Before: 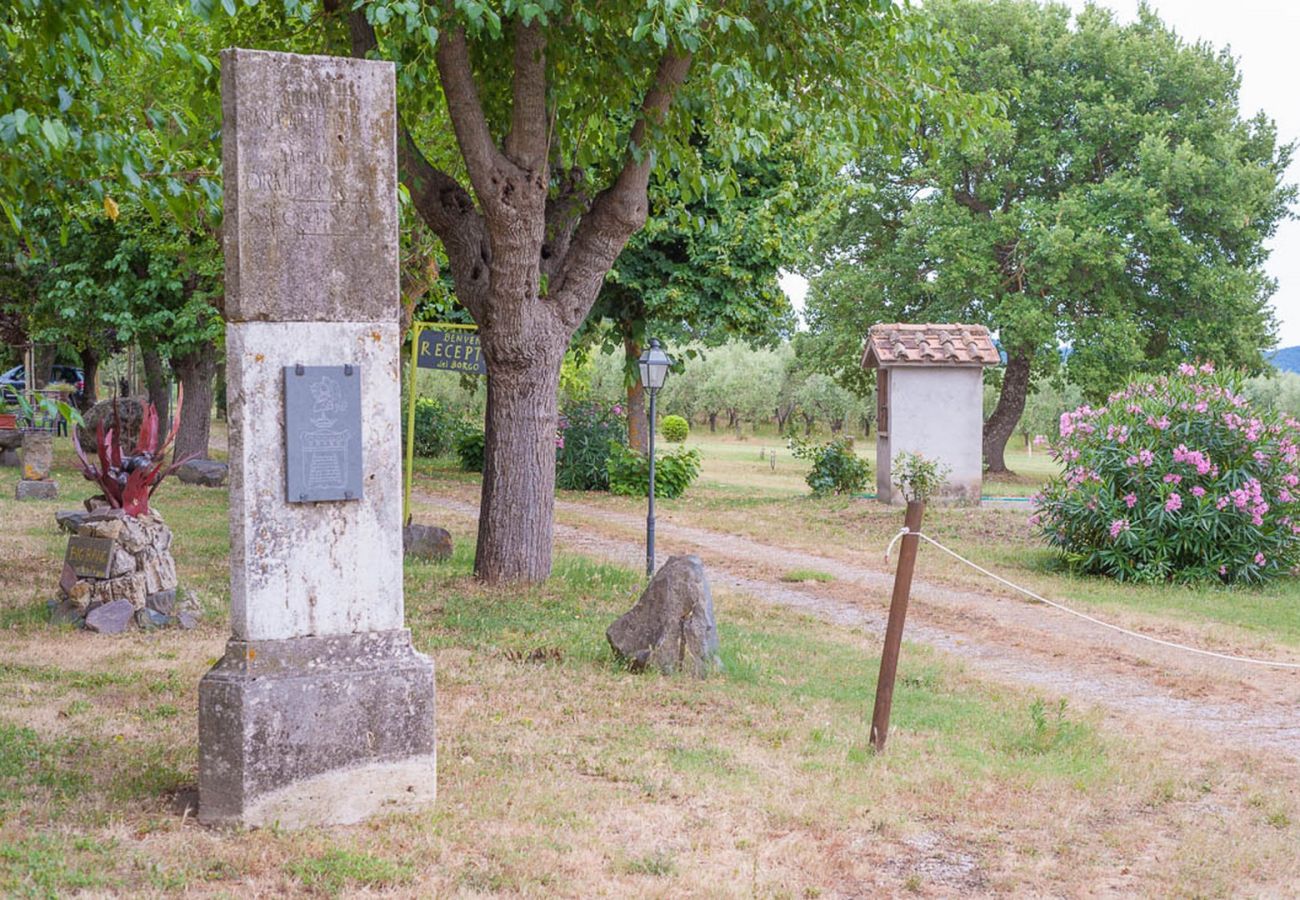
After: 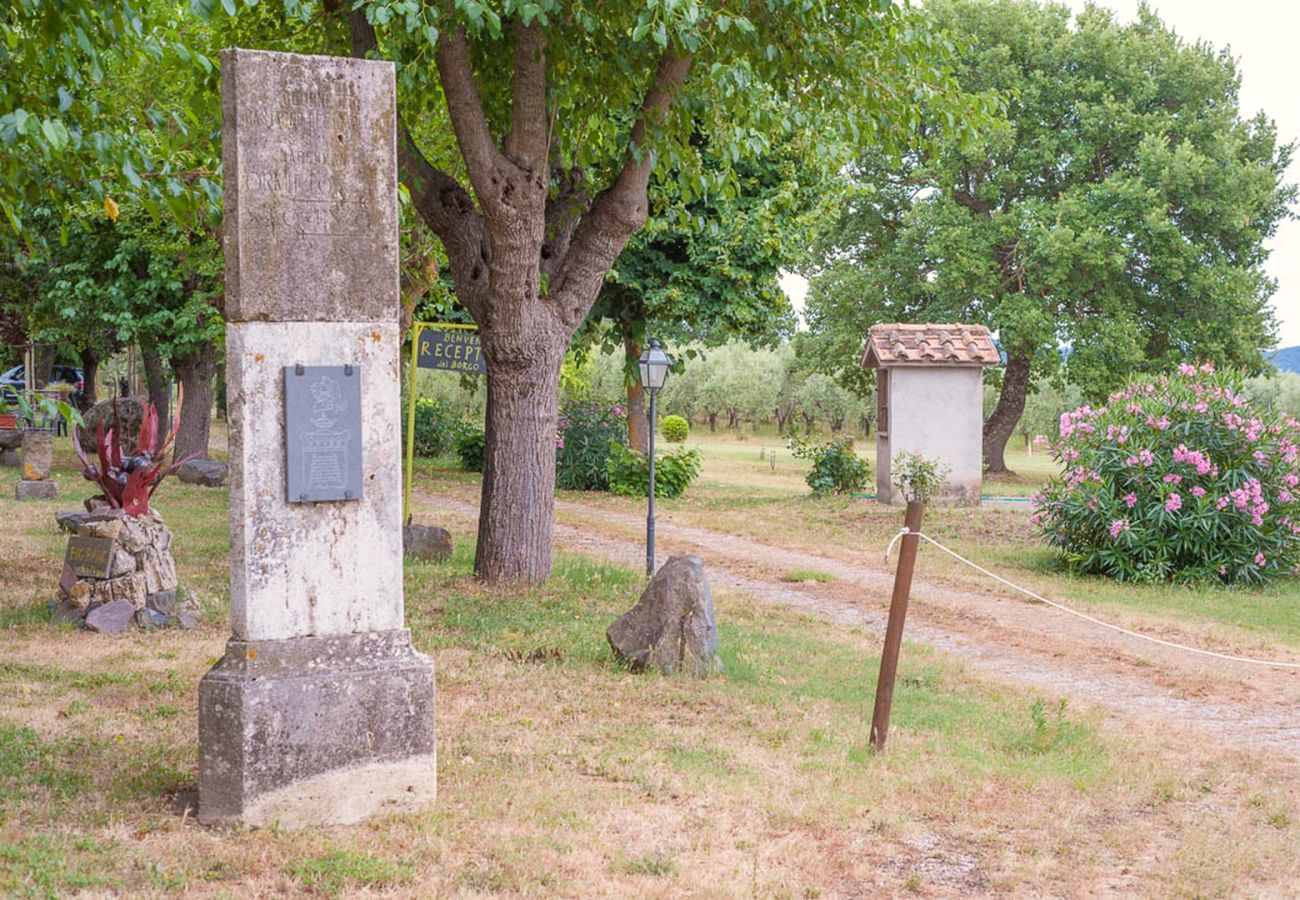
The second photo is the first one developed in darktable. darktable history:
shadows and highlights: shadows 62.11, white point adjustment 0.349, highlights -33.48, compress 84.2%
color calibration: output R [1.063, -0.012, -0.003, 0], output G [0, 1.022, 0.021, 0], output B [-0.079, 0.047, 1, 0], illuminant same as pipeline (D50), adaptation XYZ, x 0.346, y 0.358, temperature 5005.9 K
